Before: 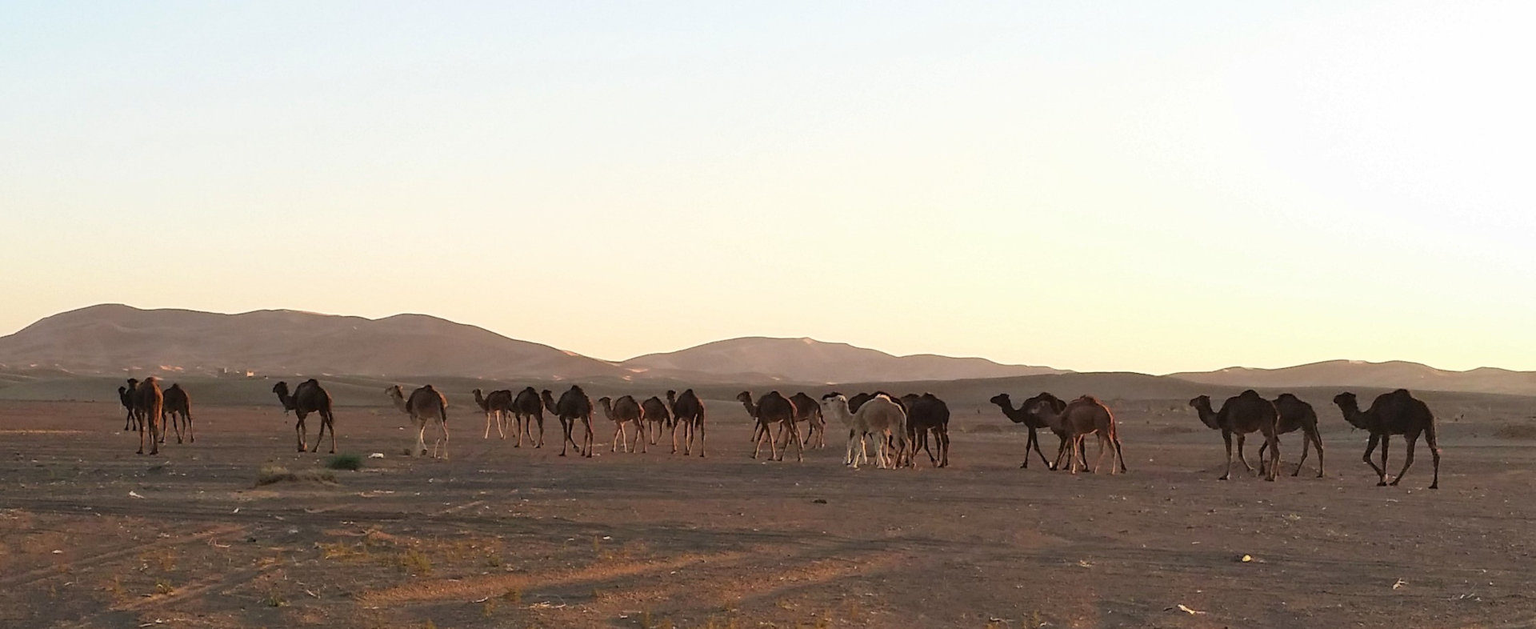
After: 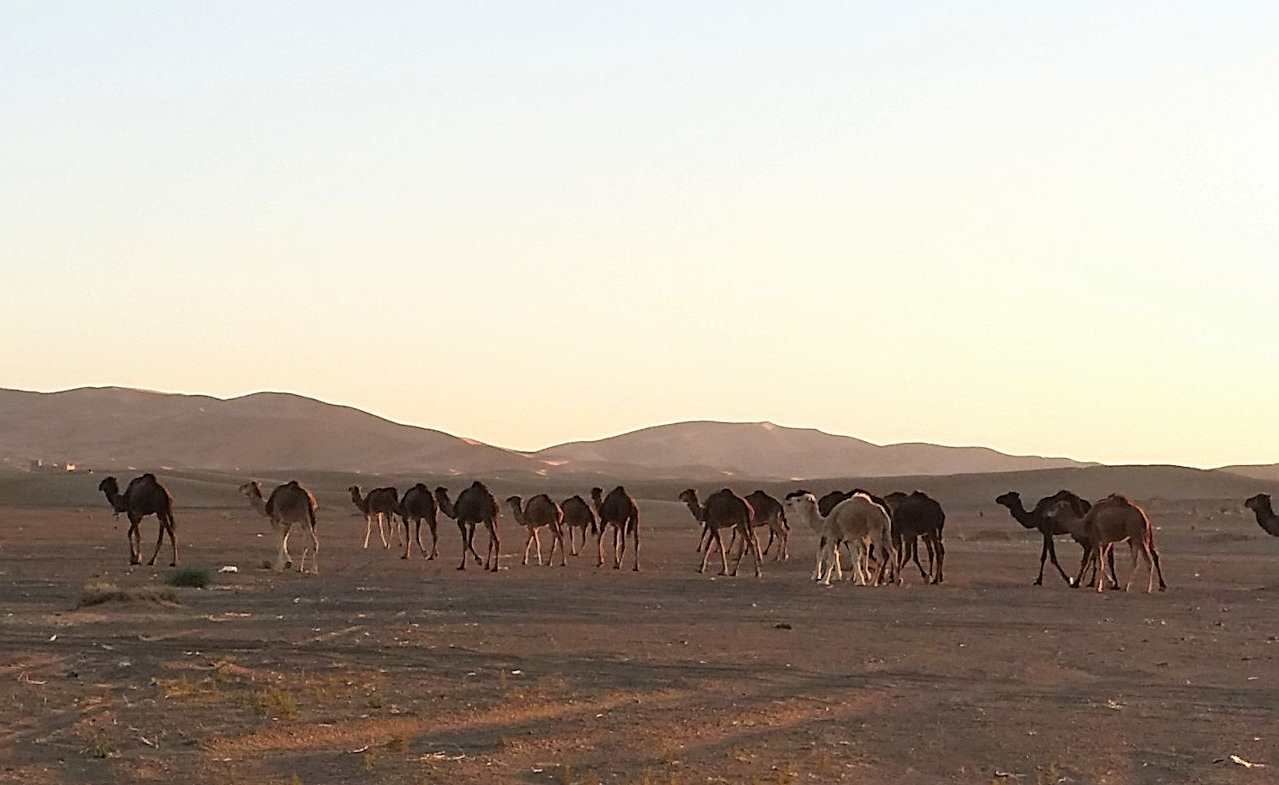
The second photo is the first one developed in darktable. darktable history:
crop and rotate: left 12.648%, right 20.685%
sharpen: radius 2.529, amount 0.323
